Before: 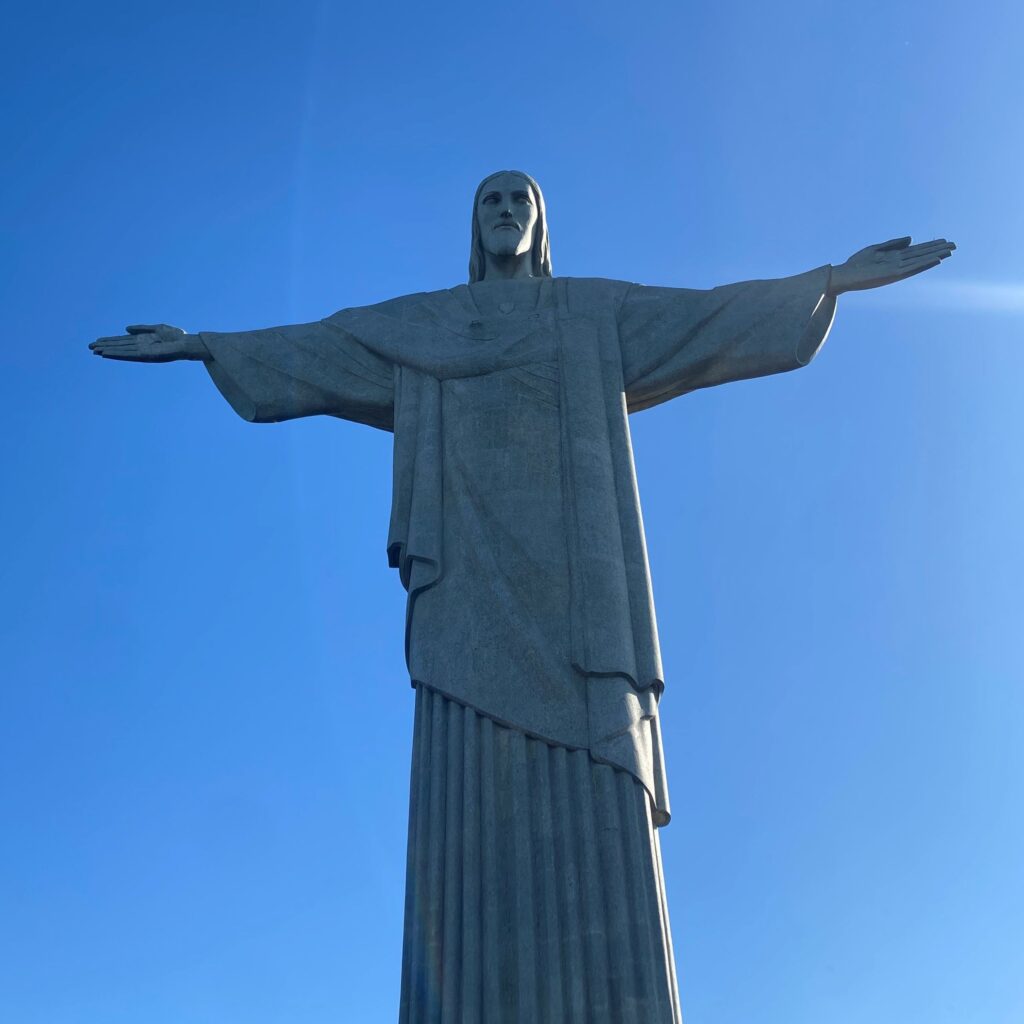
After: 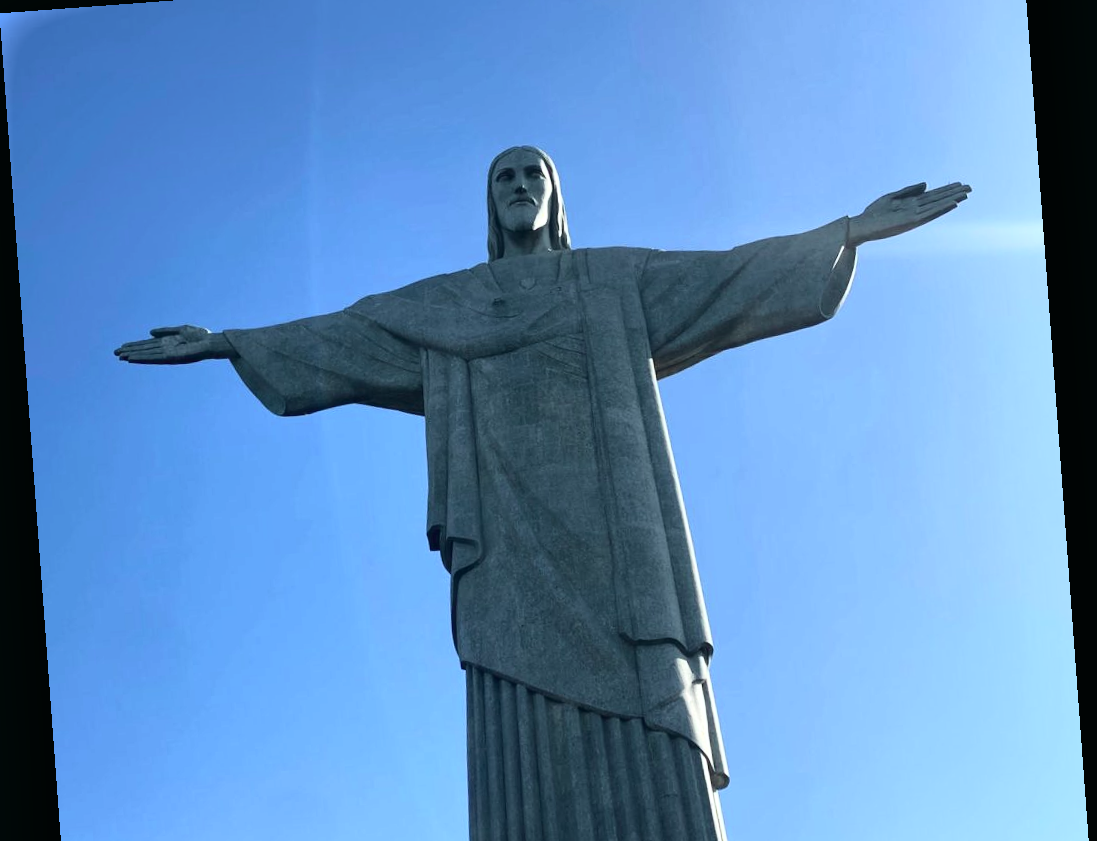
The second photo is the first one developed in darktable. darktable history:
shadows and highlights: radius 44.78, white point adjustment 6.64, compress 79.65%, highlights color adjustment 78.42%, soften with gaussian
crop: top 5.667%, bottom 17.637%
rotate and perspective: rotation -4.25°, automatic cropping off
tone curve: curves: ch0 [(0, 0.008) (0.081, 0.044) (0.177, 0.123) (0.283, 0.253) (0.416, 0.449) (0.495, 0.524) (0.661, 0.756) (0.796, 0.859) (1, 0.951)]; ch1 [(0, 0) (0.161, 0.092) (0.35, 0.33) (0.392, 0.392) (0.427, 0.426) (0.479, 0.472) (0.505, 0.5) (0.521, 0.524) (0.567, 0.556) (0.583, 0.588) (0.625, 0.627) (0.678, 0.733) (1, 1)]; ch2 [(0, 0) (0.346, 0.362) (0.404, 0.427) (0.502, 0.499) (0.531, 0.523) (0.544, 0.561) (0.58, 0.59) (0.629, 0.642) (0.717, 0.678) (1, 1)], color space Lab, independent channels, preserve colors none
